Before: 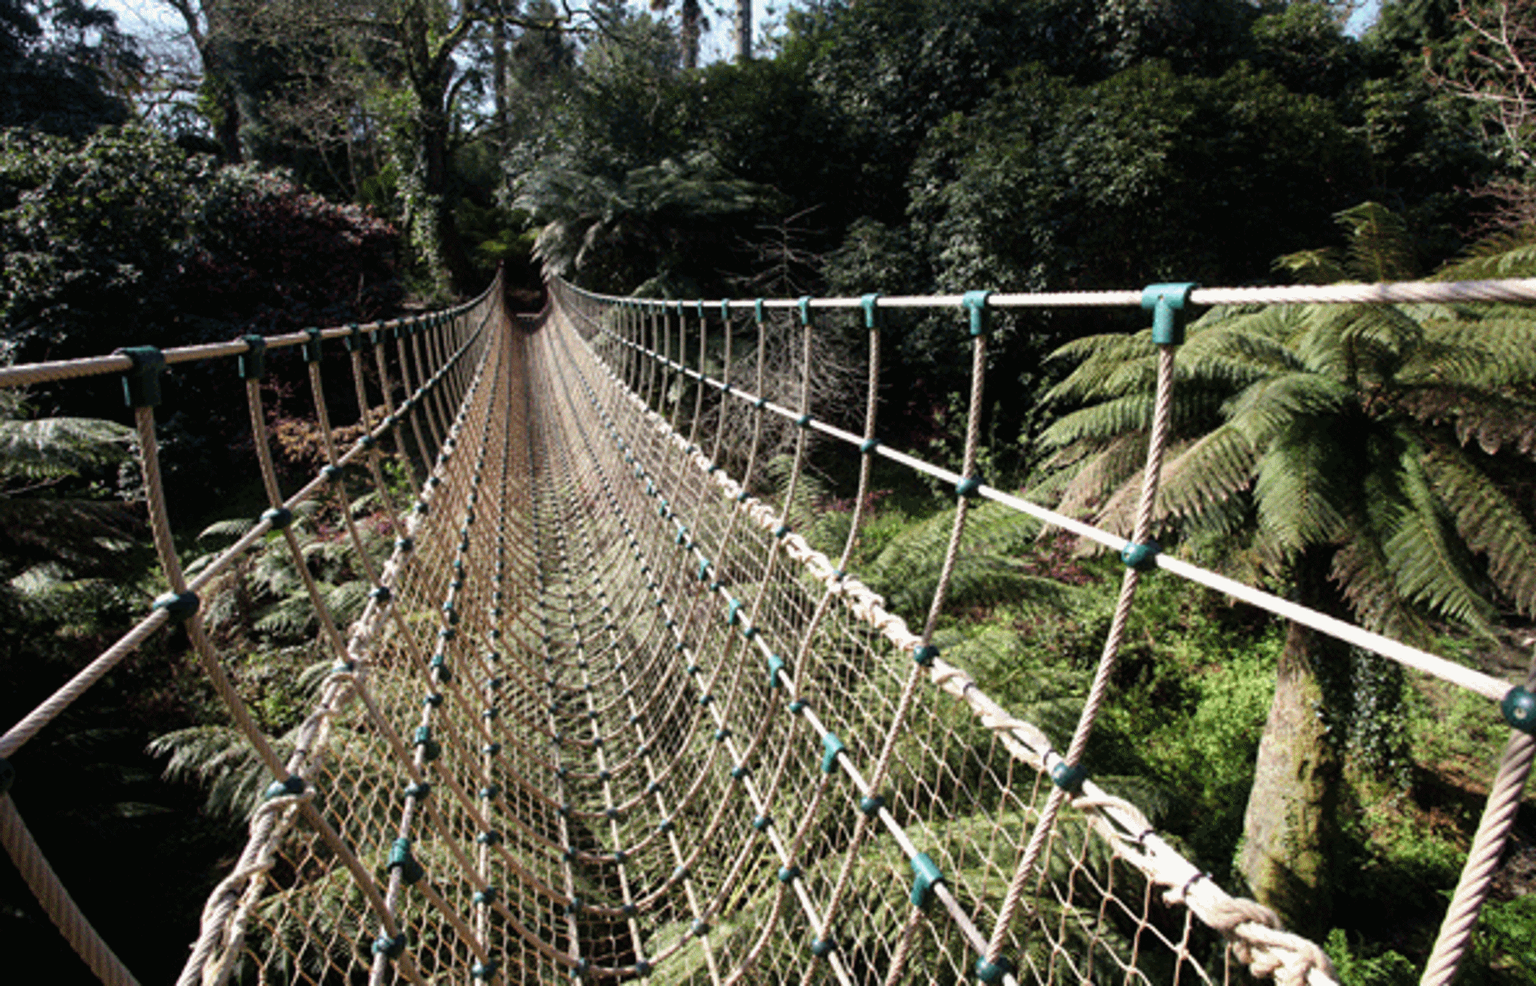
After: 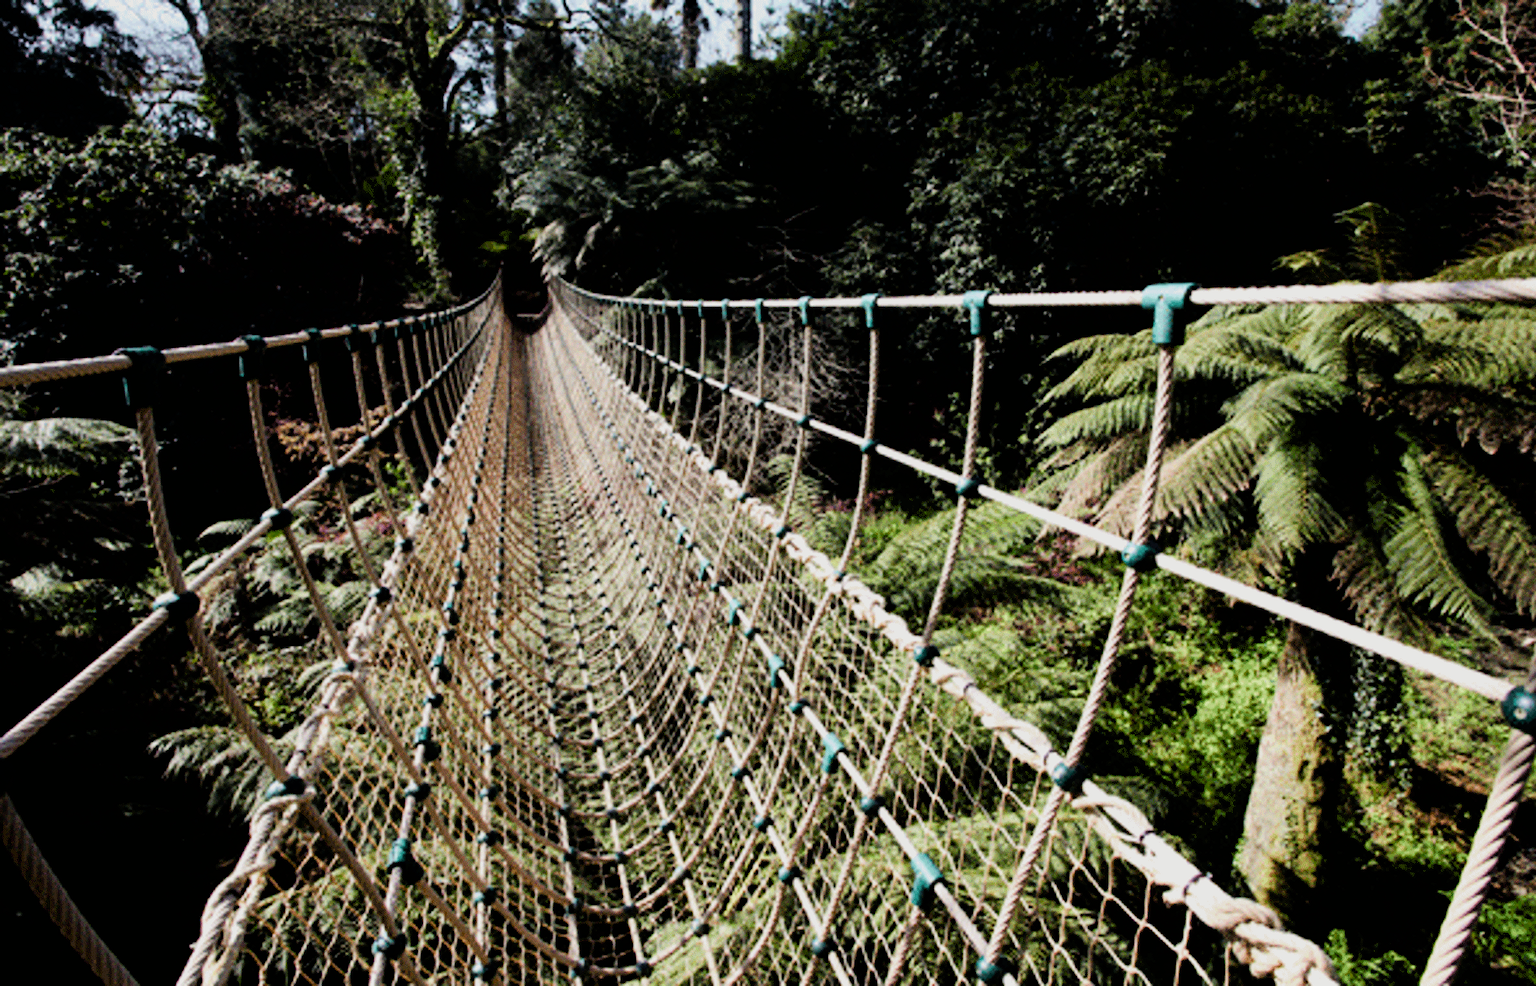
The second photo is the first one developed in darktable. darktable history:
color balance rgb: linear chroma grading › shadows 32%, linear chroma grading › global chroma -2%, linear chroma grading › mid-tones 4%, perceptual saturation grading › global saturation -2%, perceptual saturation grading › highlights -8%, perceptual saturation grading › mid-tones 8%, perceptual saturation grading › shadows 4%, perceptual brilliance grading › highlights 8%, perceptual brilliance grading › mid-tones 4%, perceptual brilliance grading › shadows 2%, global vibrance 16%, saturation formula JzAzBz (2021)
filmic rgb: black relative exposure -5 EV, hardness 2.88, contrast 1.3, highlights saturation mix -30%
